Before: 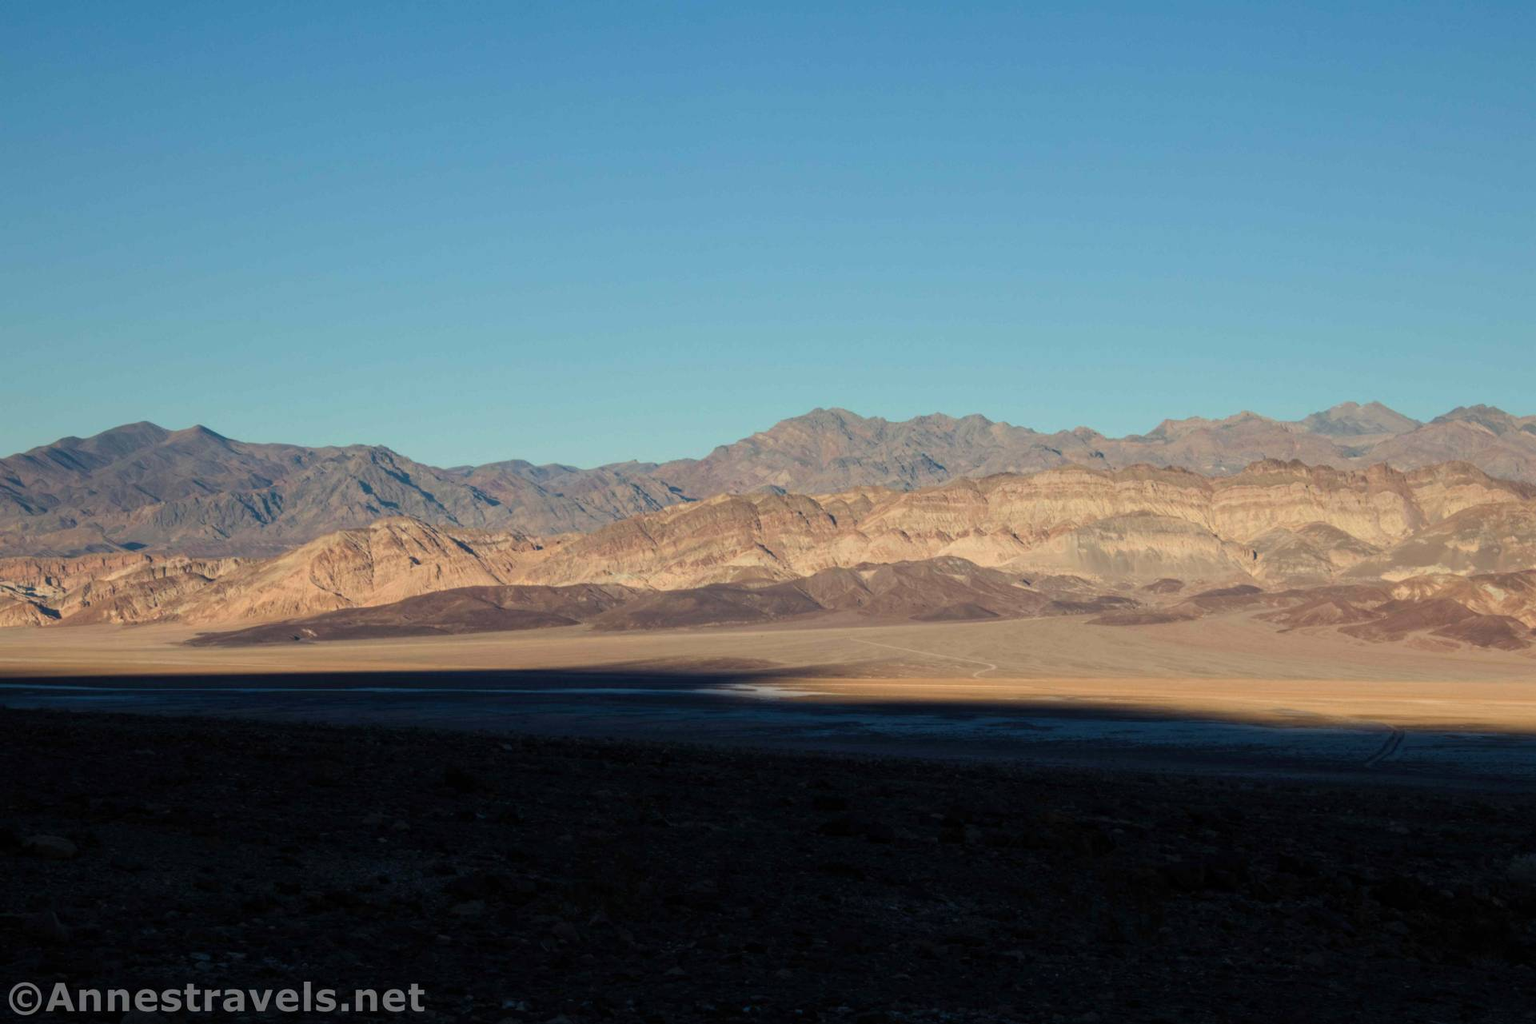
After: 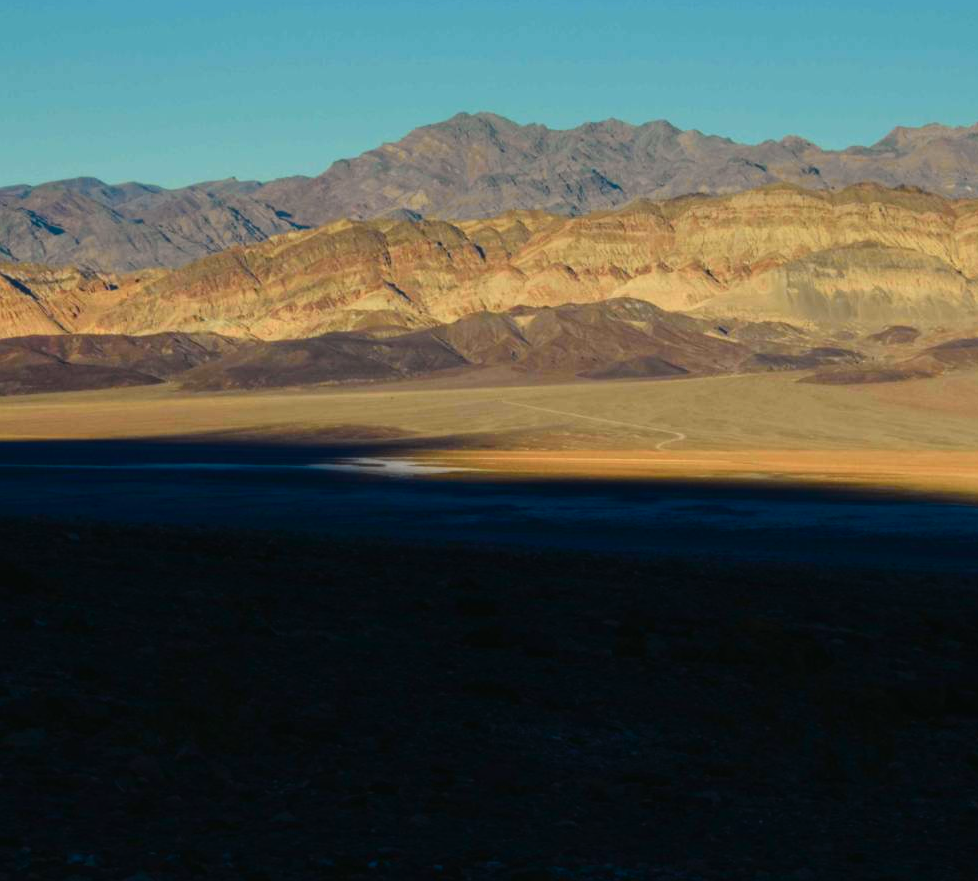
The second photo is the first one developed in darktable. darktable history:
crop and rotate: left 29.237%, top 31.152%, right 19.807%
graduated density: on, module defaults
tone curve: curves: ch0 [(0, 0.018) (0.162, 0.128) (0.434, 0.478) (0.667, 0.785) (0.819, 0.943) (1, 0.991)]; ch1 [(0, 0) (0.402, 0.36) (0.476, 0.449) (0.506, 0.505) (0.523, 0.518) (0.579, 0.626) (0.641, 0.668) (0.693, 0.745) (0.861, 0.934) (1, 1)]; ch2 [(0, 0) (0.424, 0.388) (0.483, 0.472) (0.503, 0.505) (0.521, 0.519) (0.547, 0.581) (0.582, 0.648) (0.699, 0.759) (0.997, 0.858)], color space Lab, independent channels
exposure: exposure -0.242 EV, compensate highlight preservation false
